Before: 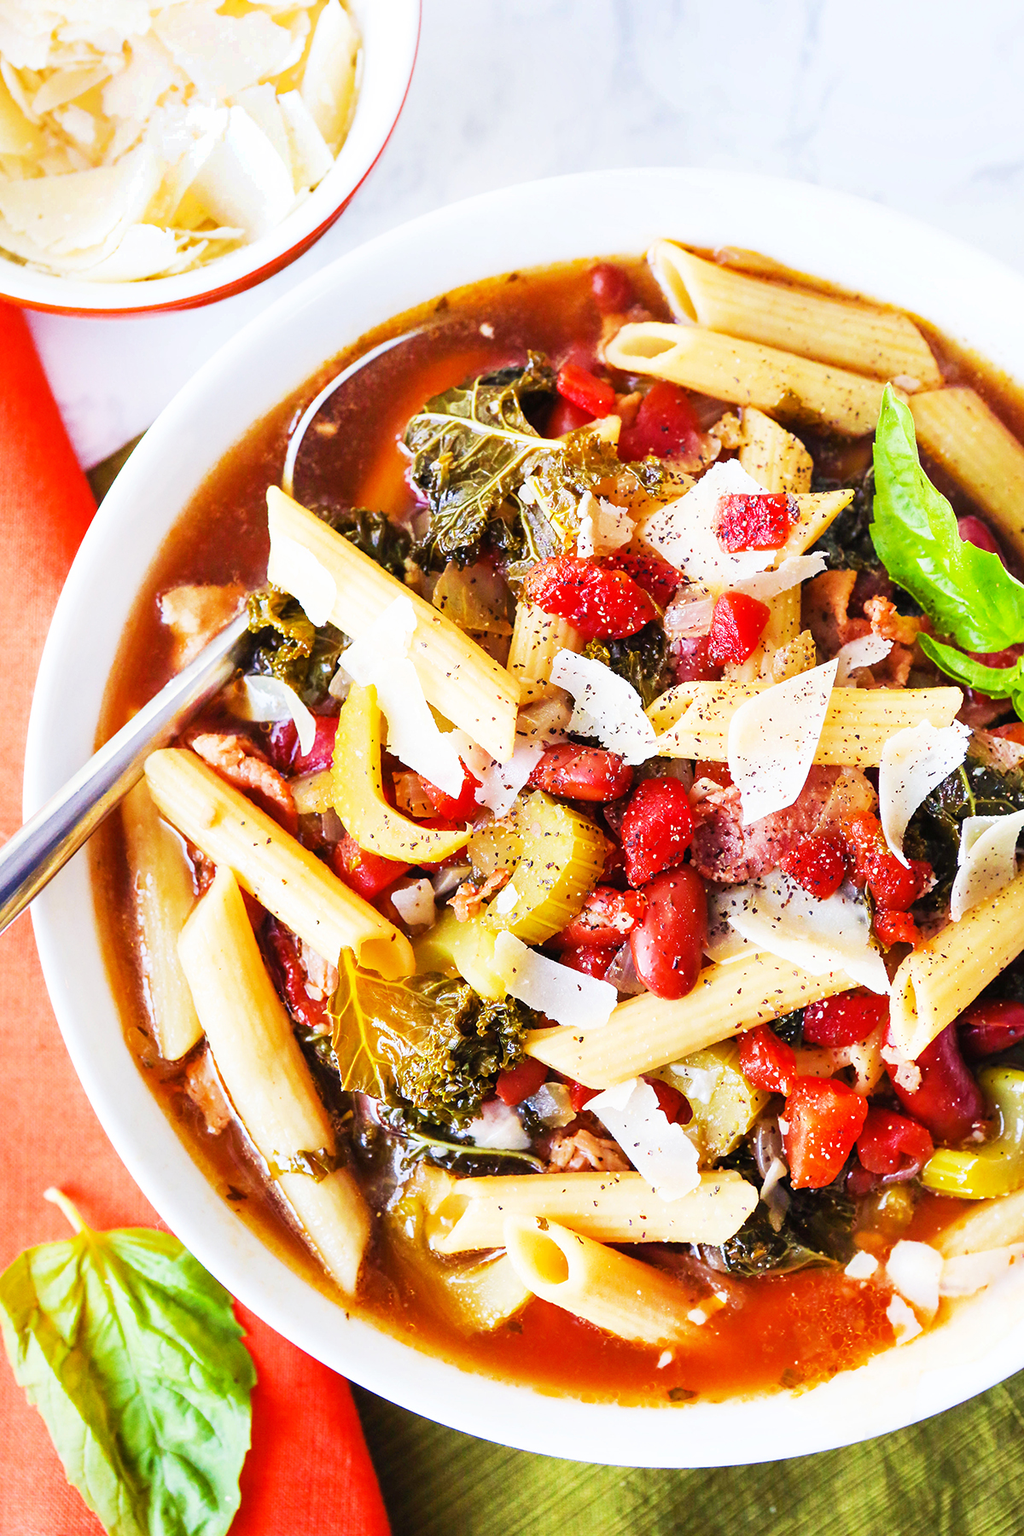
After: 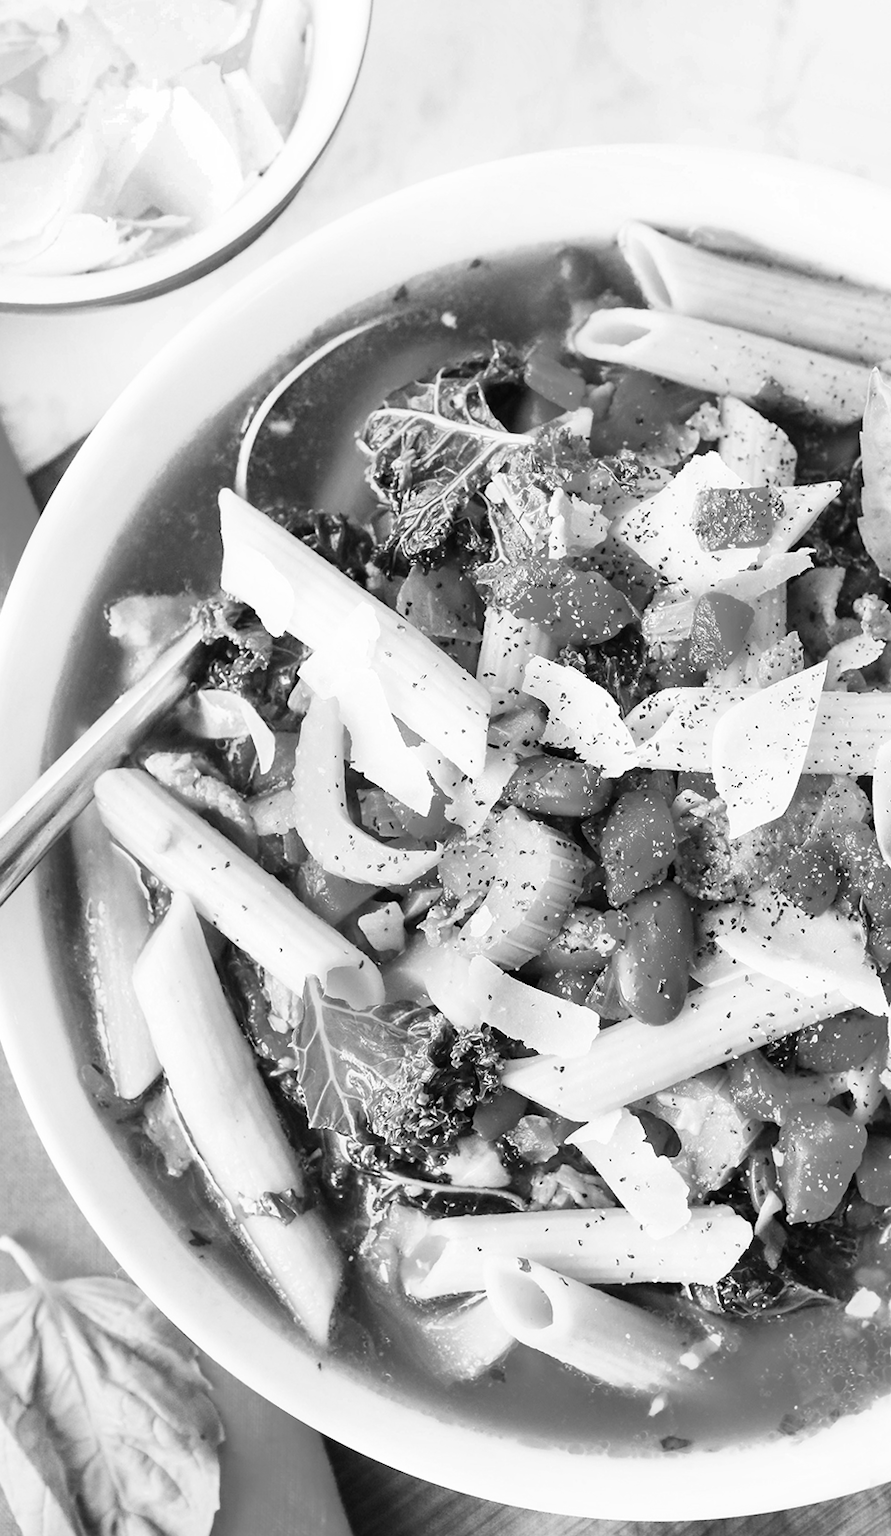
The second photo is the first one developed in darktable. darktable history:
monochrome: on, module defaults
crop and rotate: angle 1°, left 4.281%, top 0.642%, right 11.383%, bottom 2.486%
